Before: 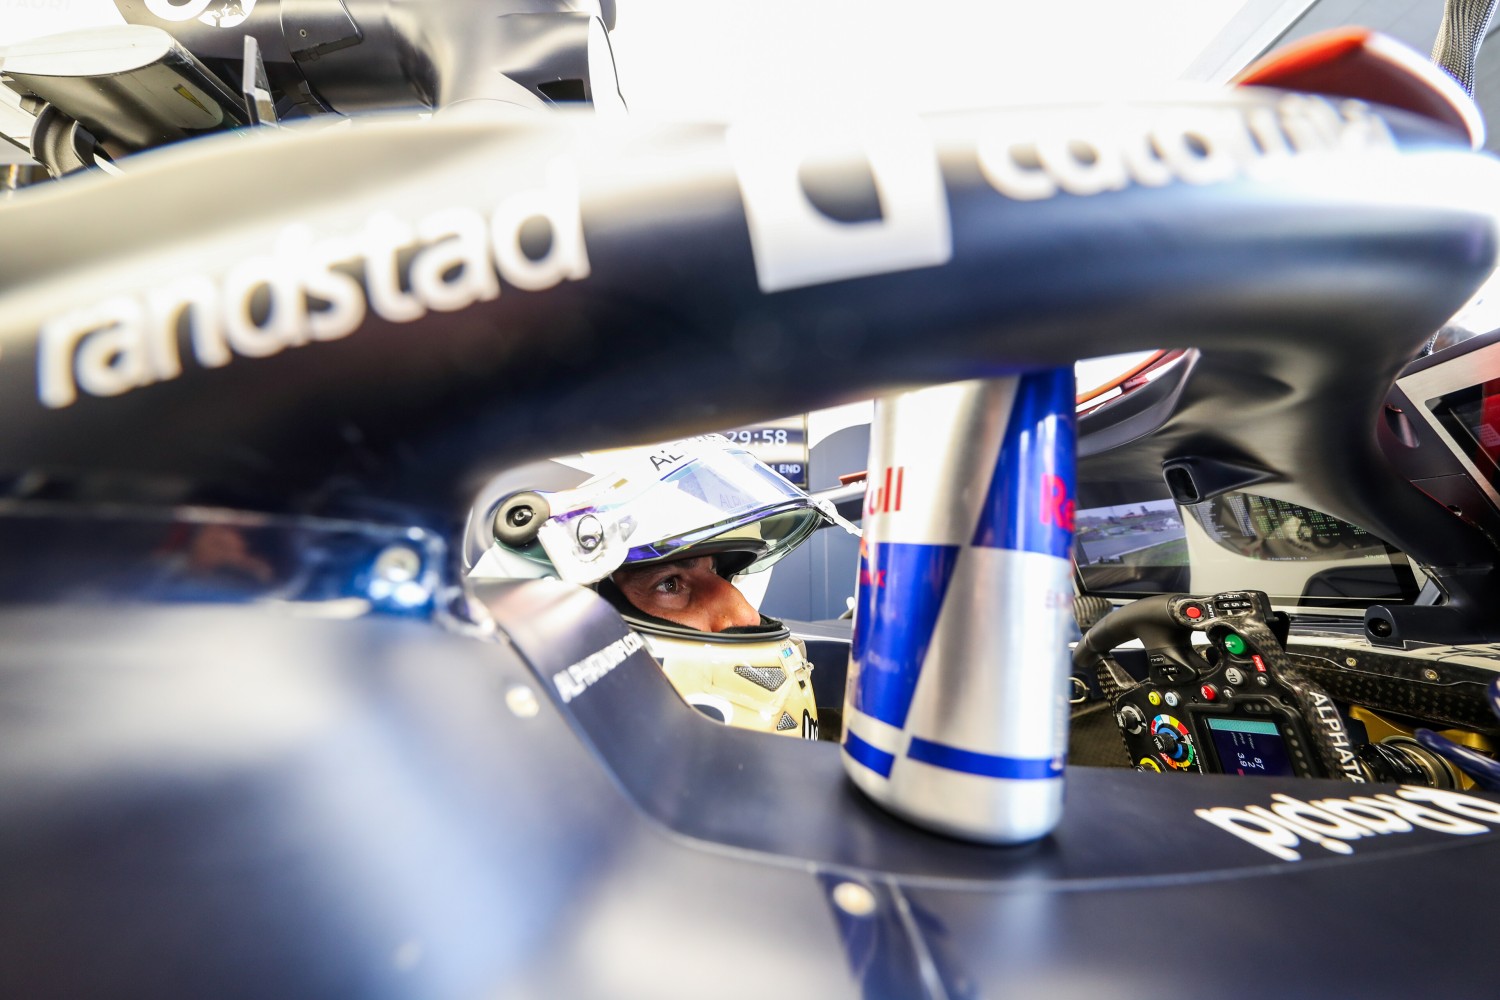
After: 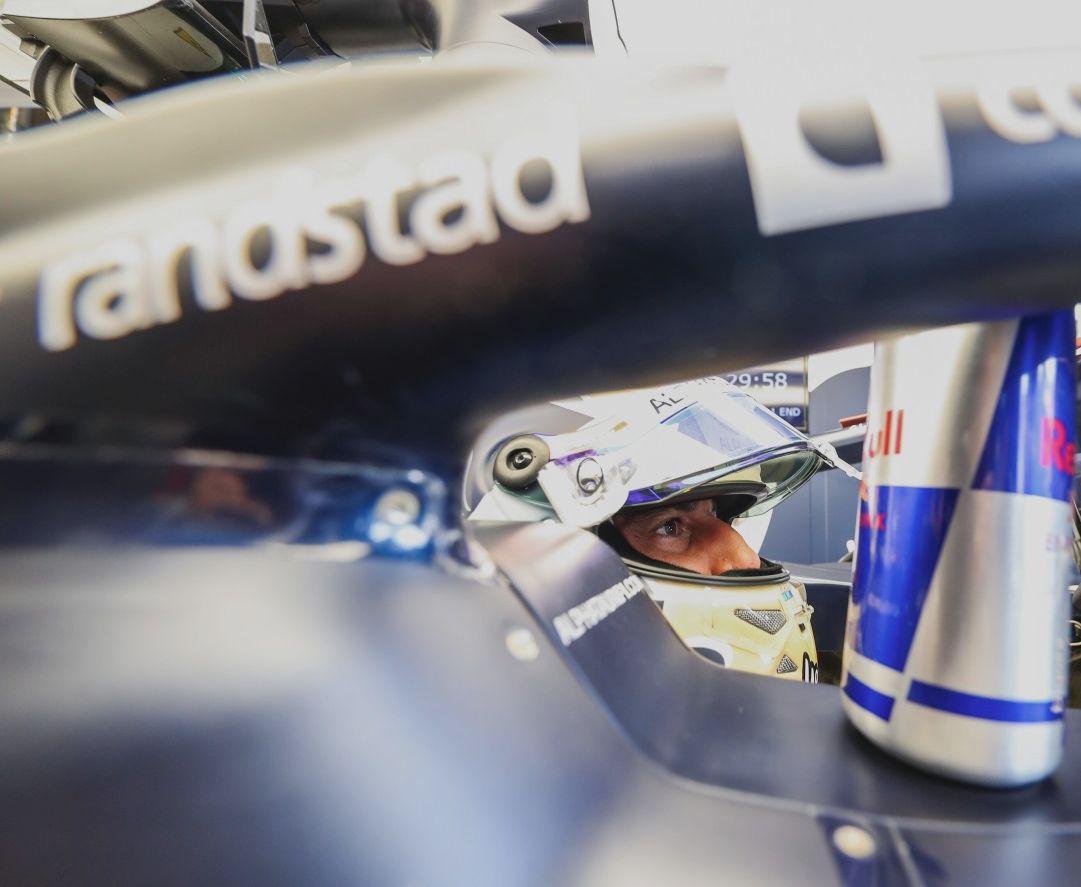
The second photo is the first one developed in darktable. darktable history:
contrast brightness saturation: contrast -0.102, saturation -0.085
crop: top 5.754%, right 27.898%, bottom 5.497%
exposure: exposure -0.291 EV, compensate highlight preservation false
